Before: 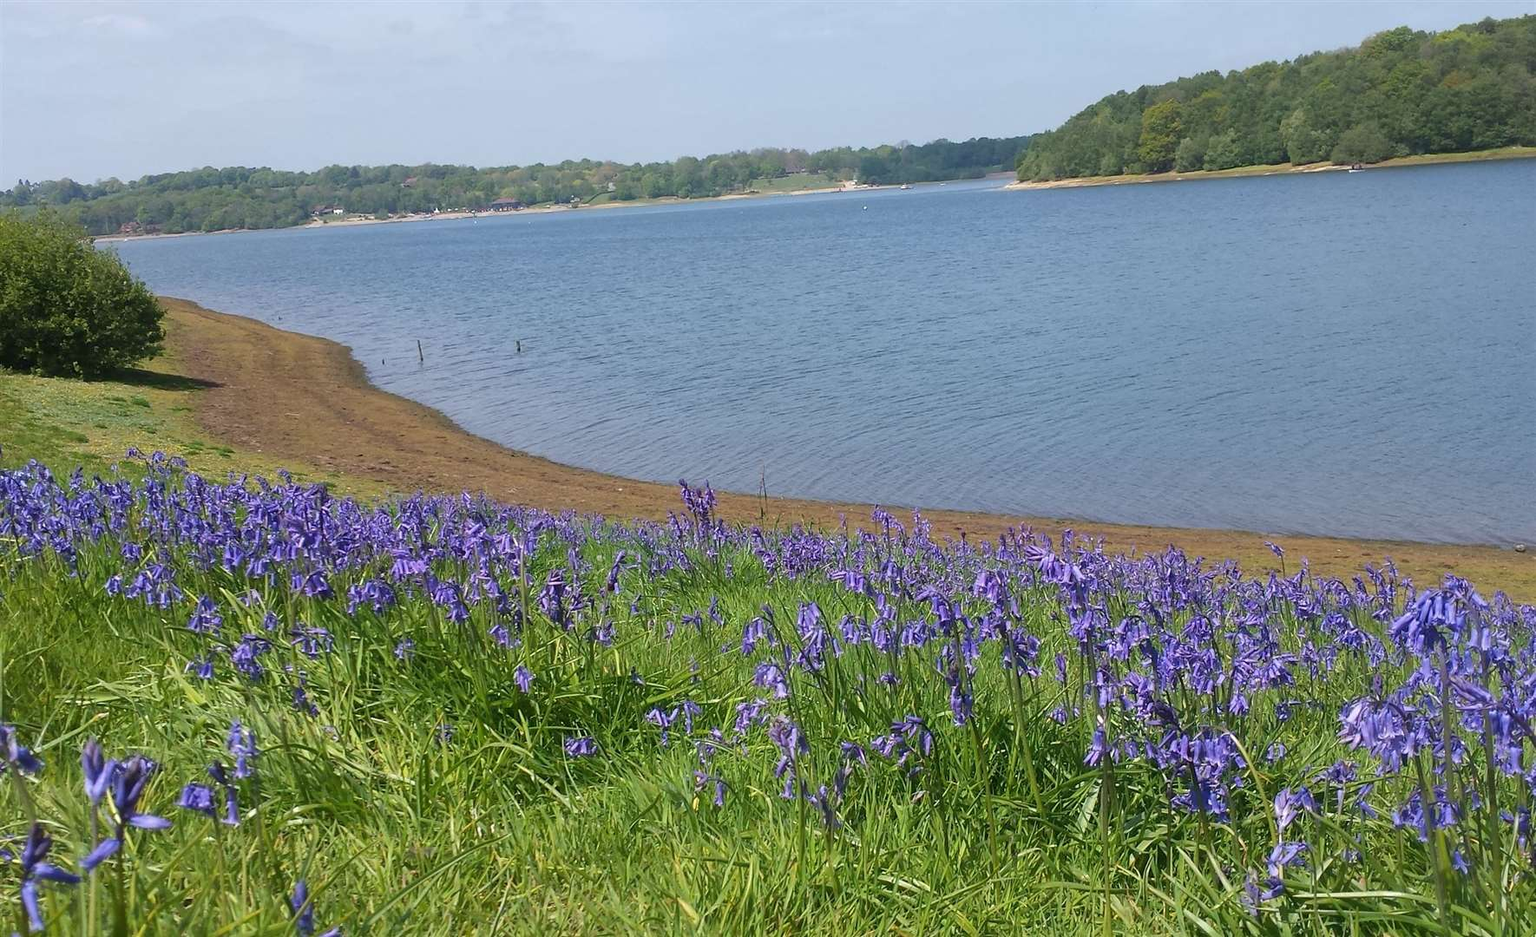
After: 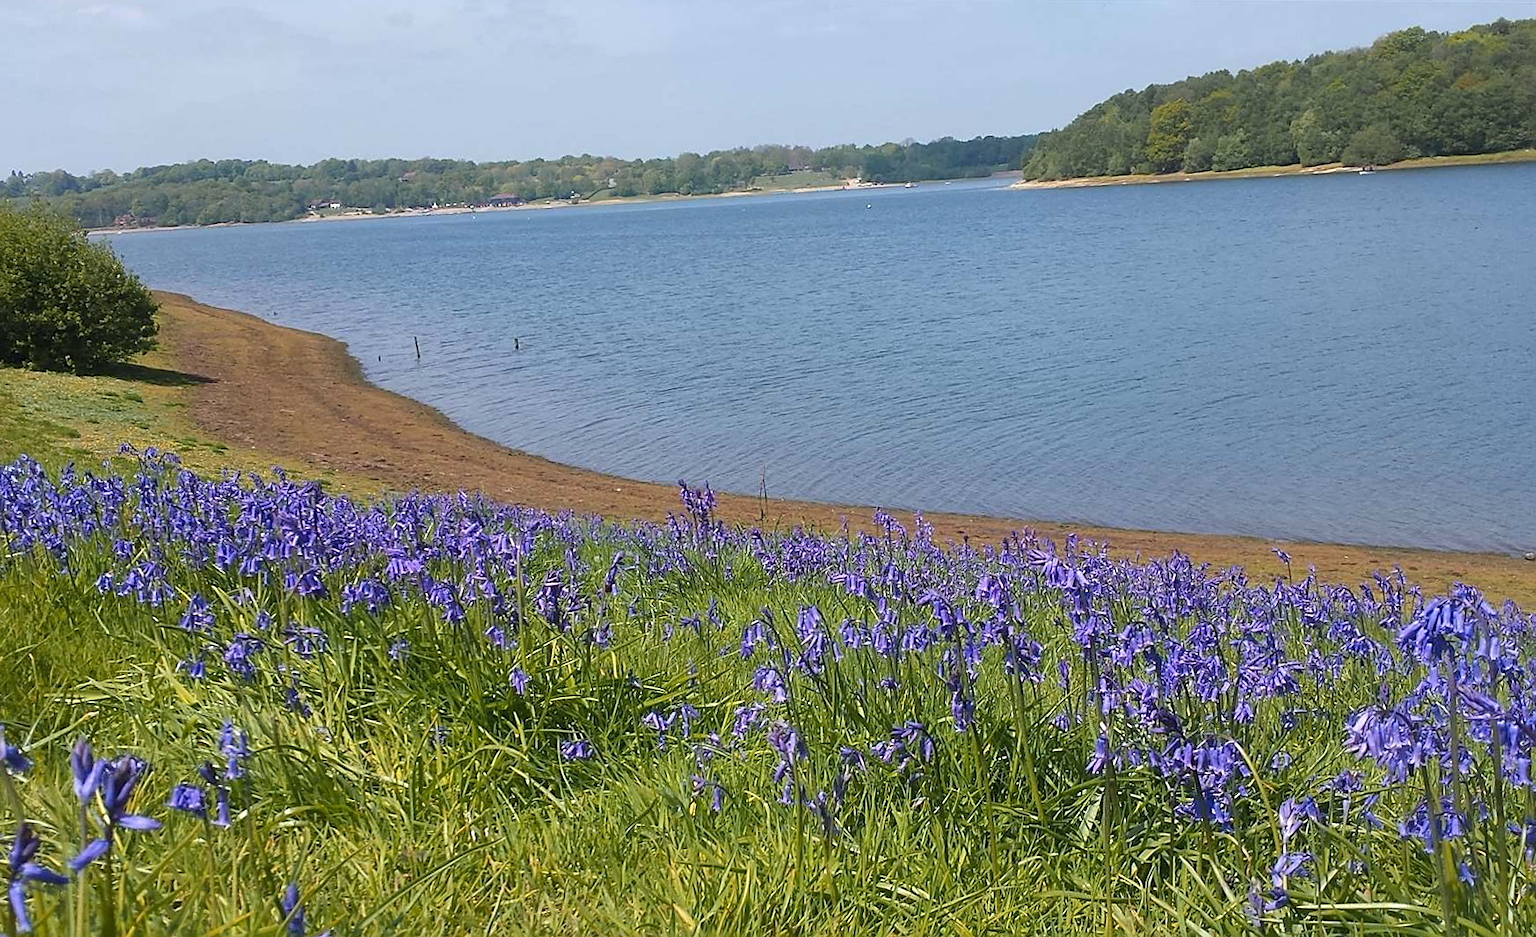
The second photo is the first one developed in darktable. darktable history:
crop and rotate: angle -0.457°
color zones: curves: ch1 [(0.309, 0.524) (0.41, 0.329) (0.508, 0.509)]; ch2 [(0.25, 0.457) (0.75, 0.5)]
sharpen: on, module defaults
